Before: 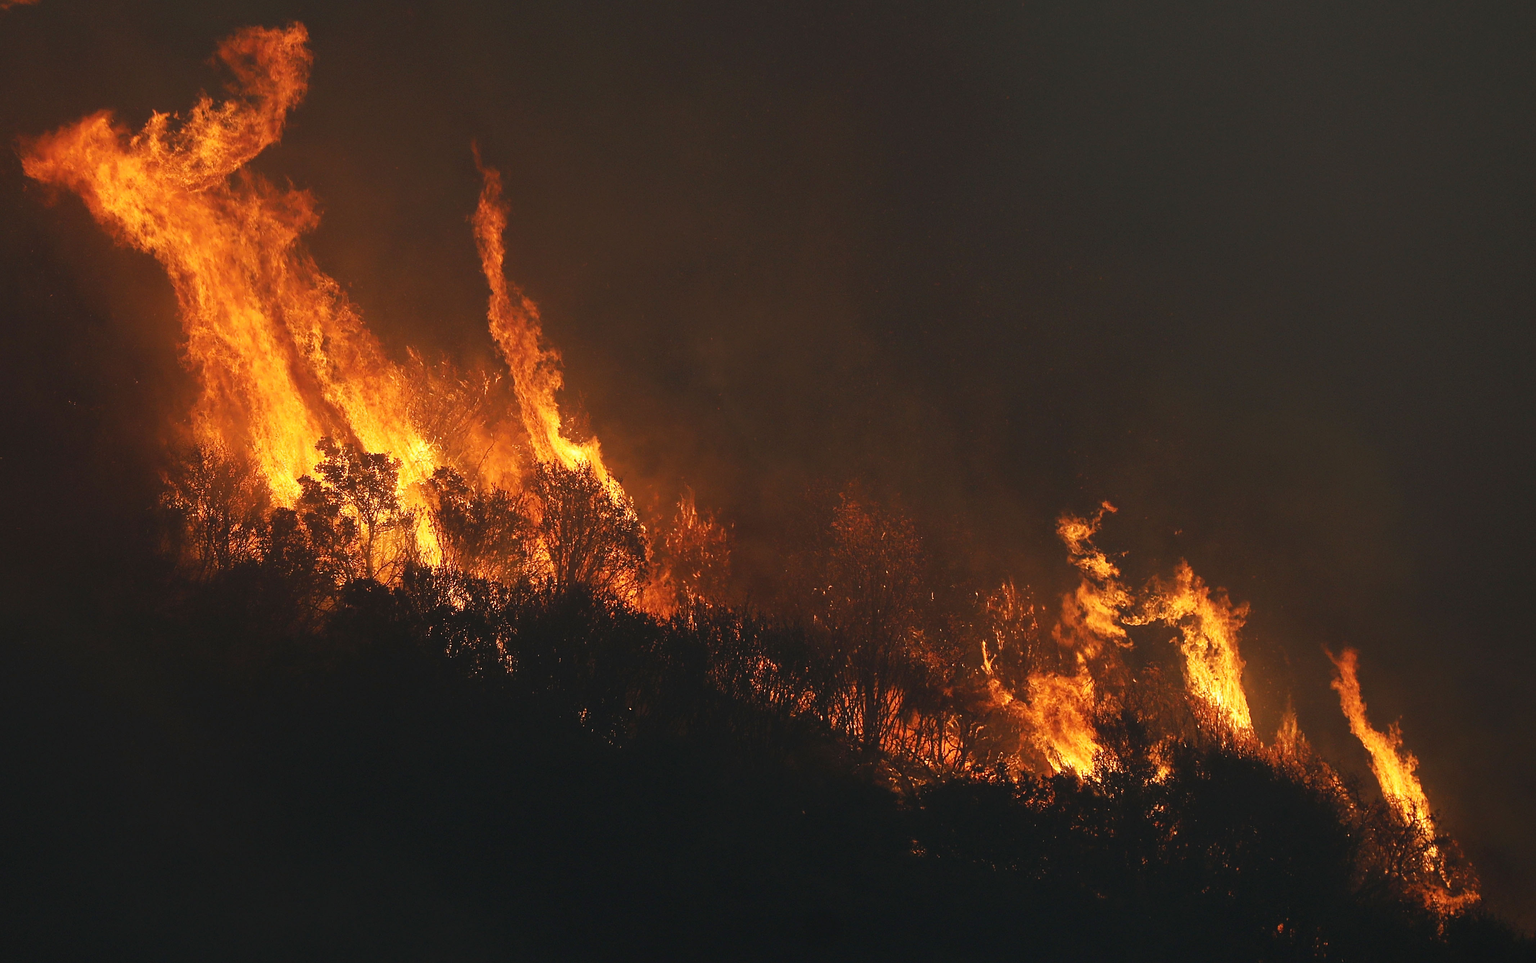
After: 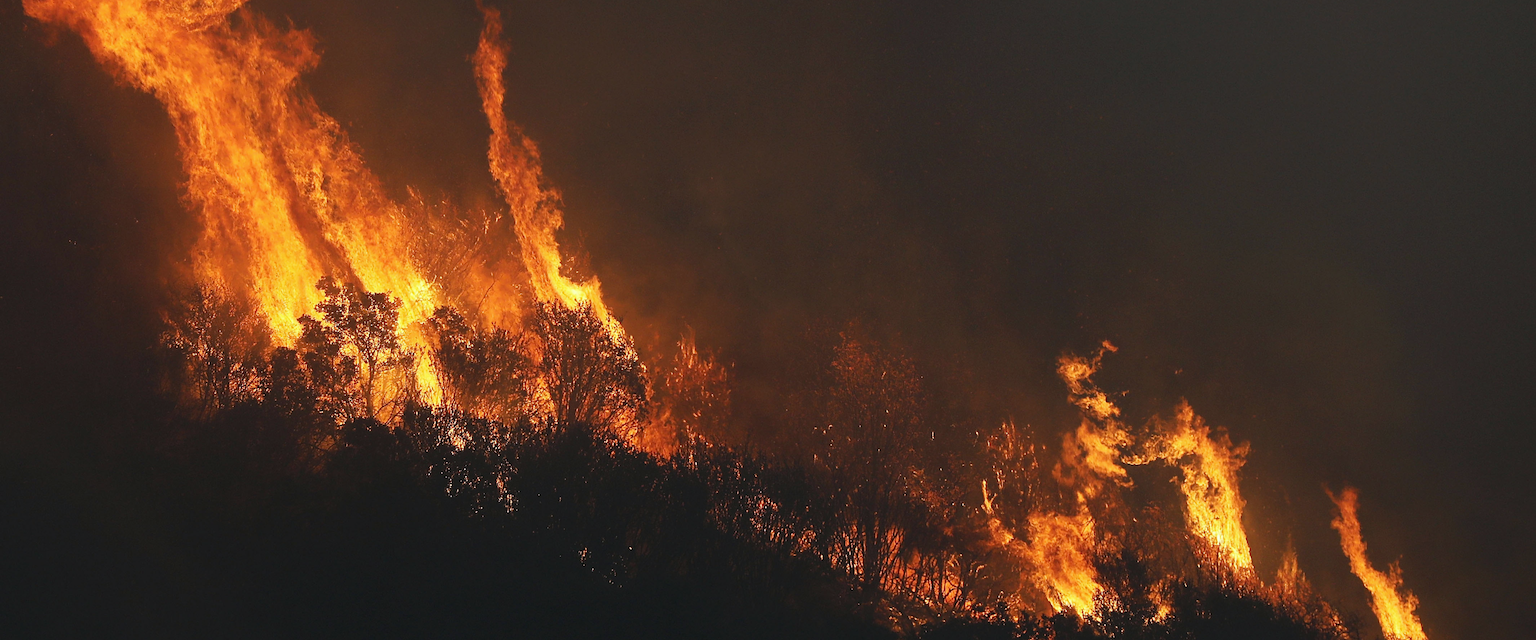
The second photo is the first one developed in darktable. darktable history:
white balance: red 0.983, blue 1.036
crop: top 16.727%, bottom 16.727%
